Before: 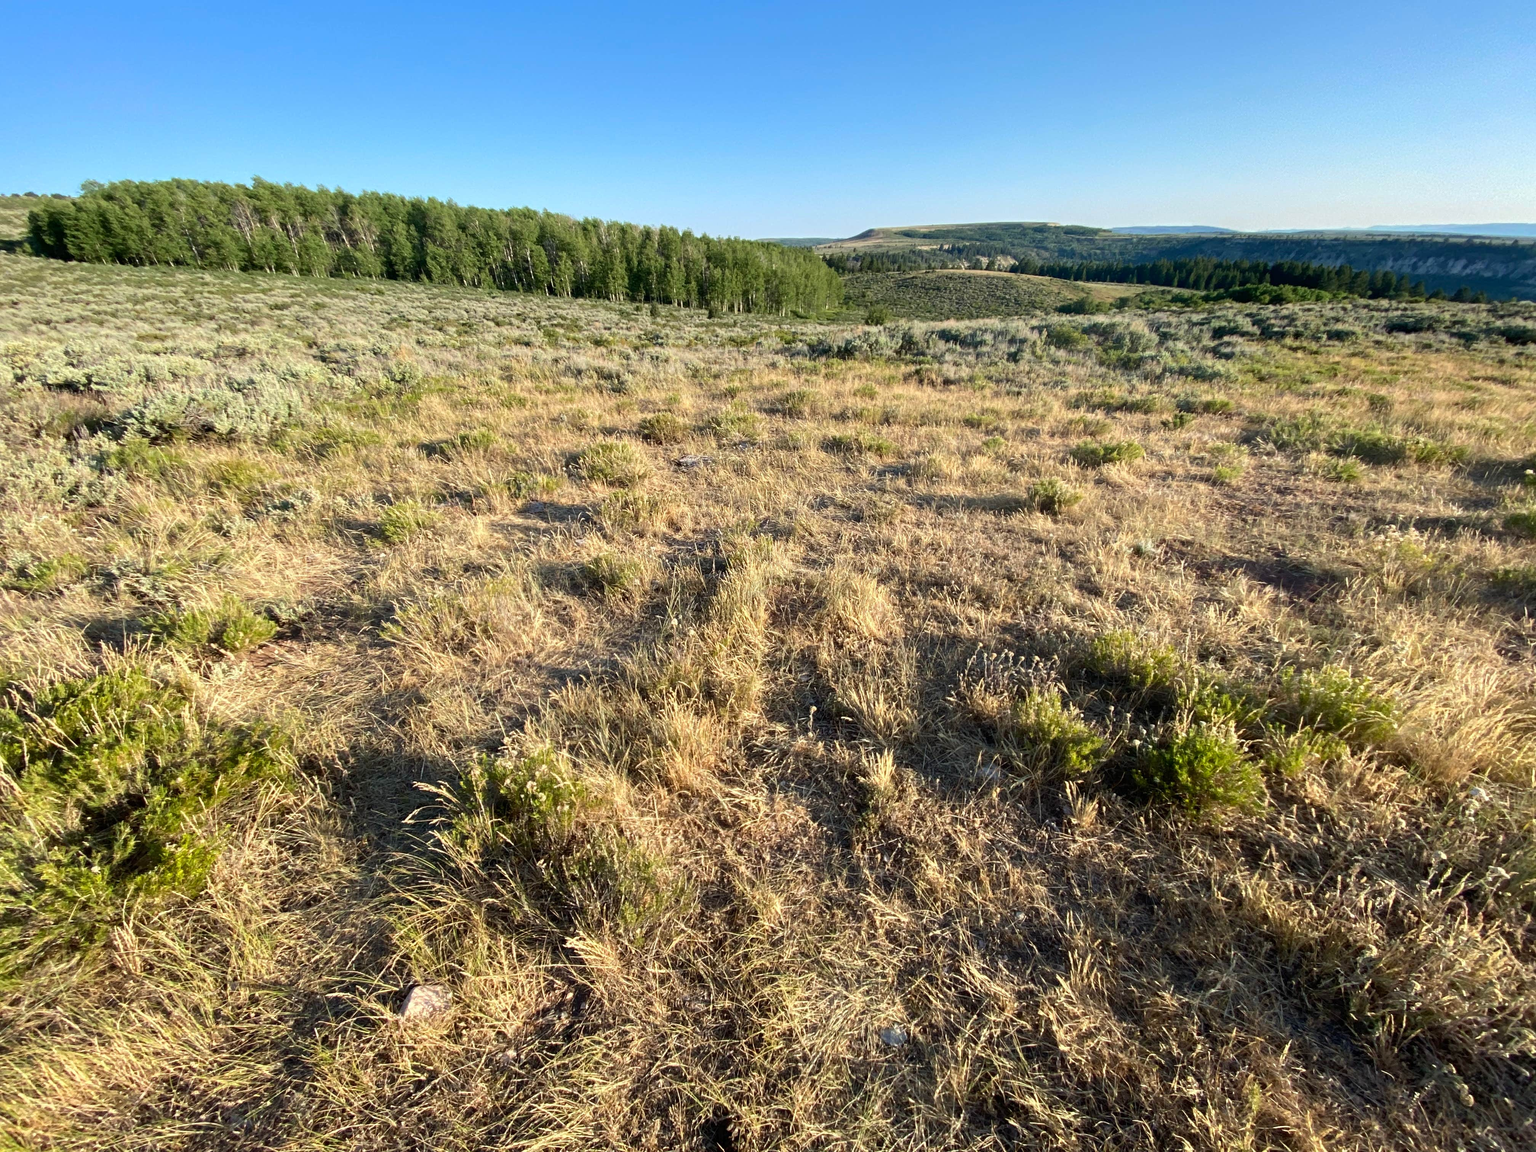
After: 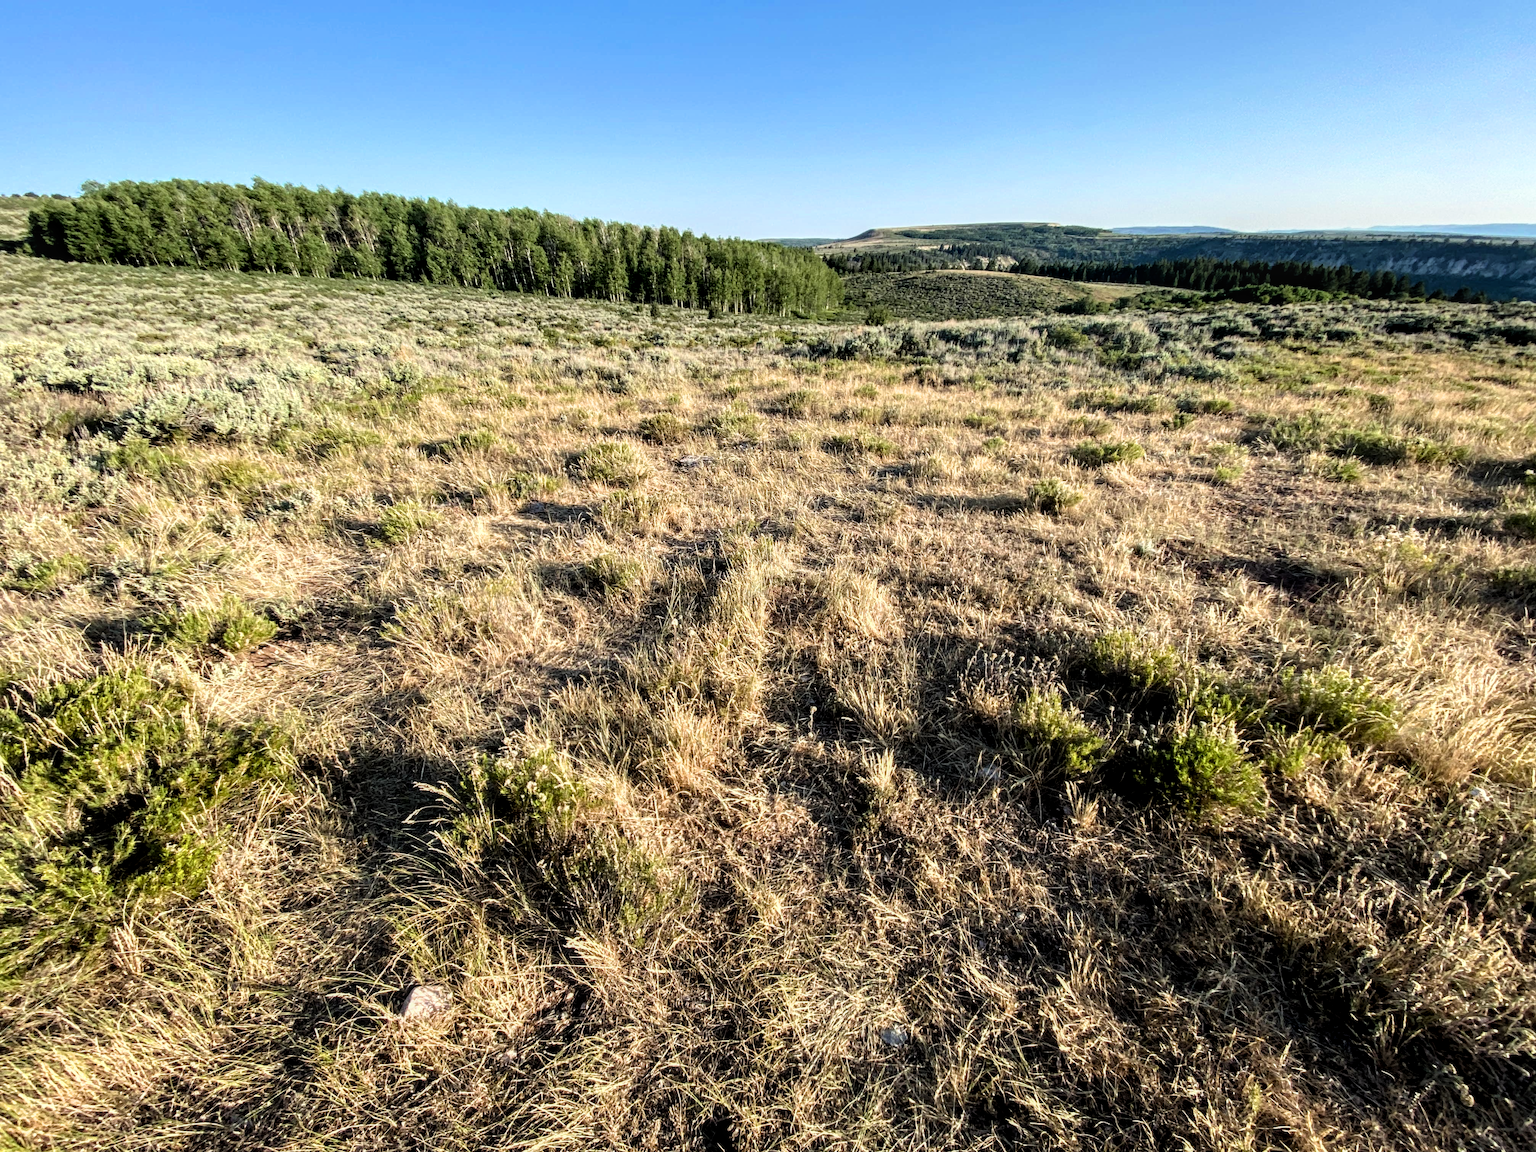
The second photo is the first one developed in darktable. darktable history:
filmic rgb: black relative exposure -8.73 EV, white relative exposure 2.72 EV, threshold 3.04 EV, target black luminance 0%, hardness 6.26, latitude 76.81%, contrast 1.327, shadows ↔ highlights balance -0.347%, enable highlight reconstruction true
local contrast: on, module defaults
